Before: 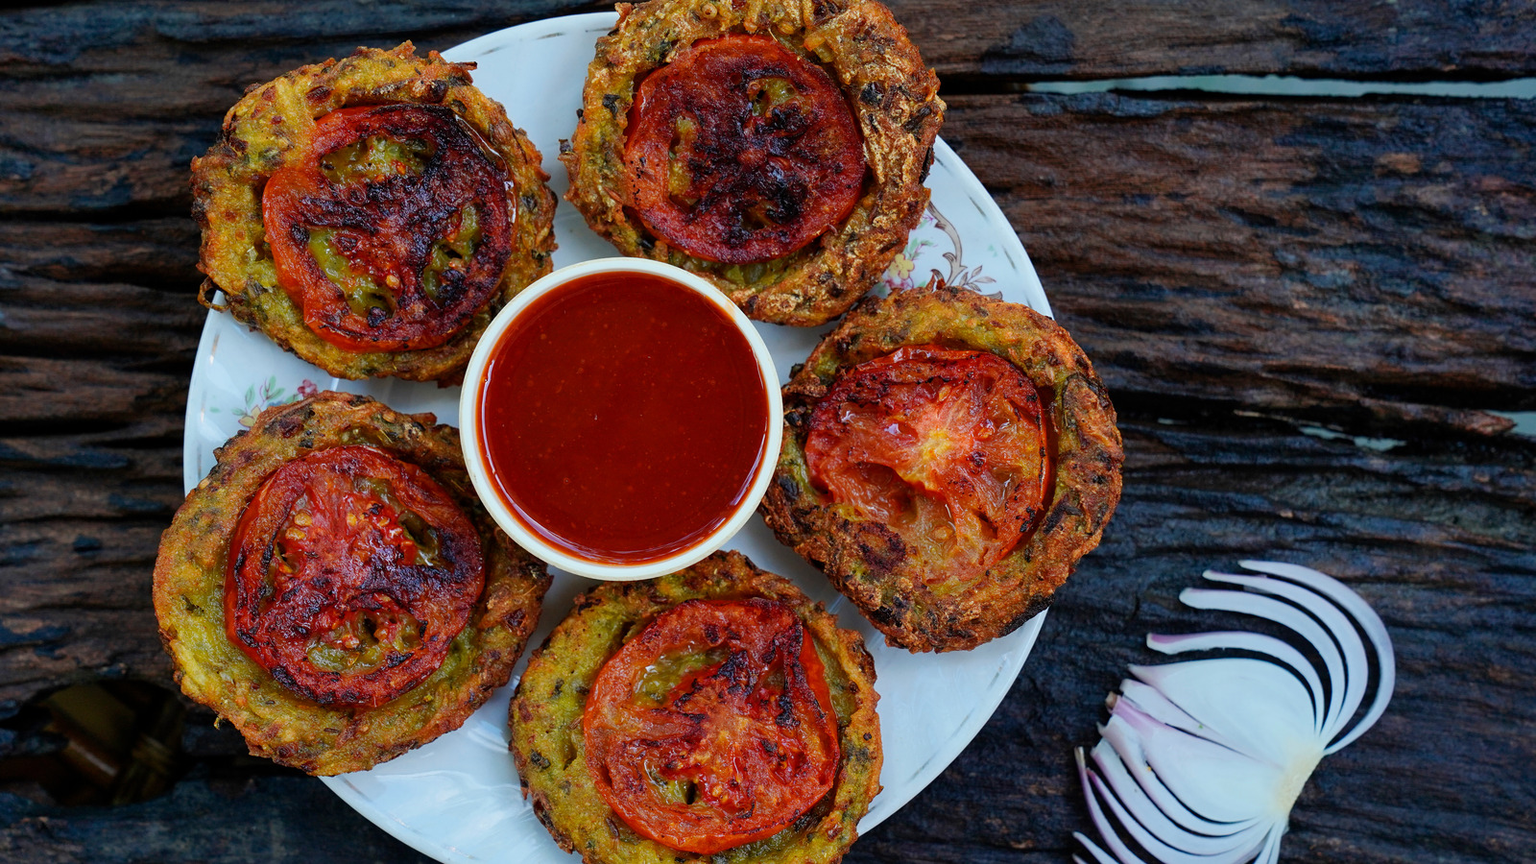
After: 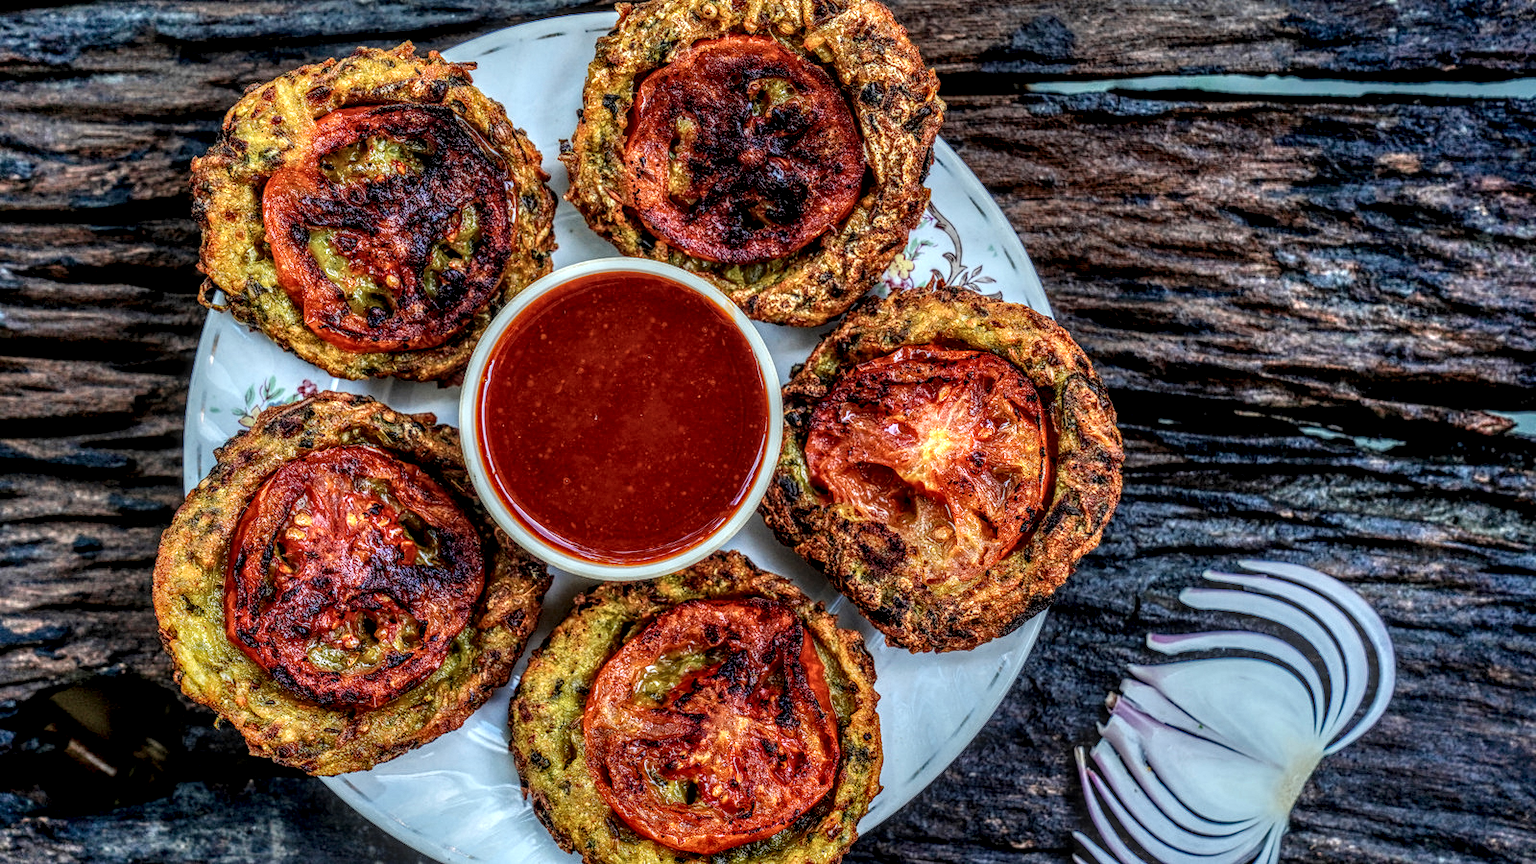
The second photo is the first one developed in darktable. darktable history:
local contrast: highlights 0%, shadows 0%, detail 300%, midtone range 0.3
shadows and highlights: radius 108.52, shadows 44.07, highlights -67.8, low approximation 0.01, soften with gaussian
